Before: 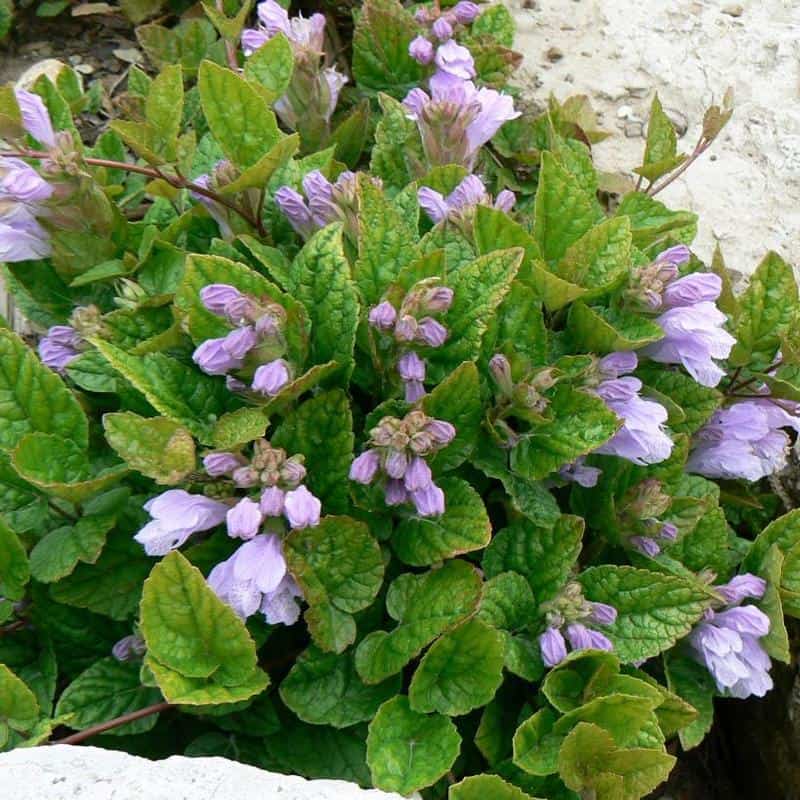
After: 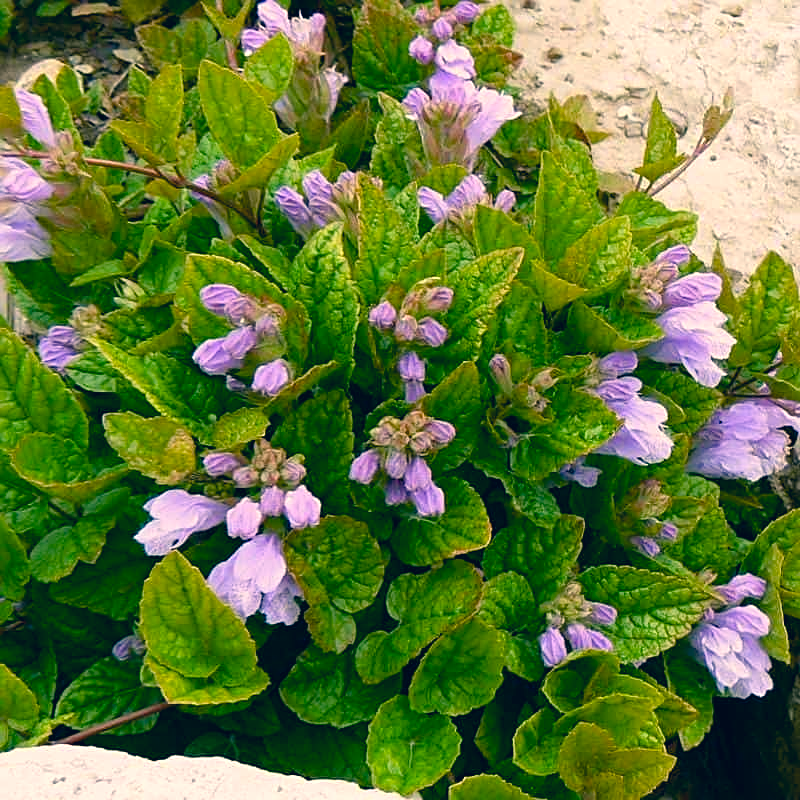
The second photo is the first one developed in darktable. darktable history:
sharpen: on, module defaults
color correction: highlights a* 10.32, highlights b* 13.99, shadows a* -9.65, shadows b* -15.13
color balance rgb: perceptual saturation grading › global saturation 20%, perceptual saturation grading › highlights -14.012%, perceptual saturation grading › shadows 50%, global vibrance 20%
